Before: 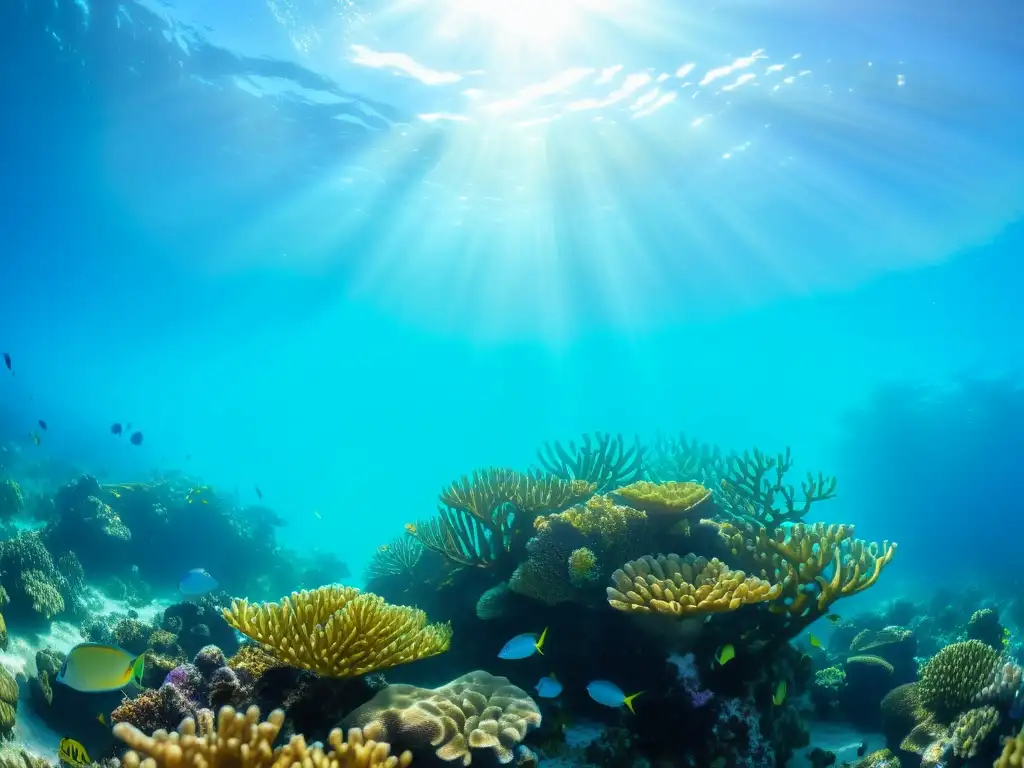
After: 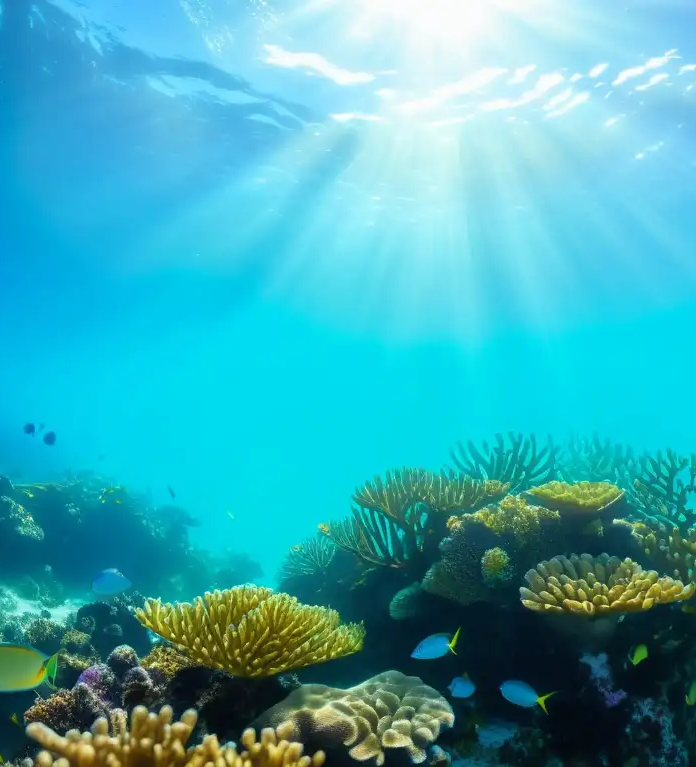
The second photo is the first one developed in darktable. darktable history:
crop and rotate: left 8.542%, right 23.425%
